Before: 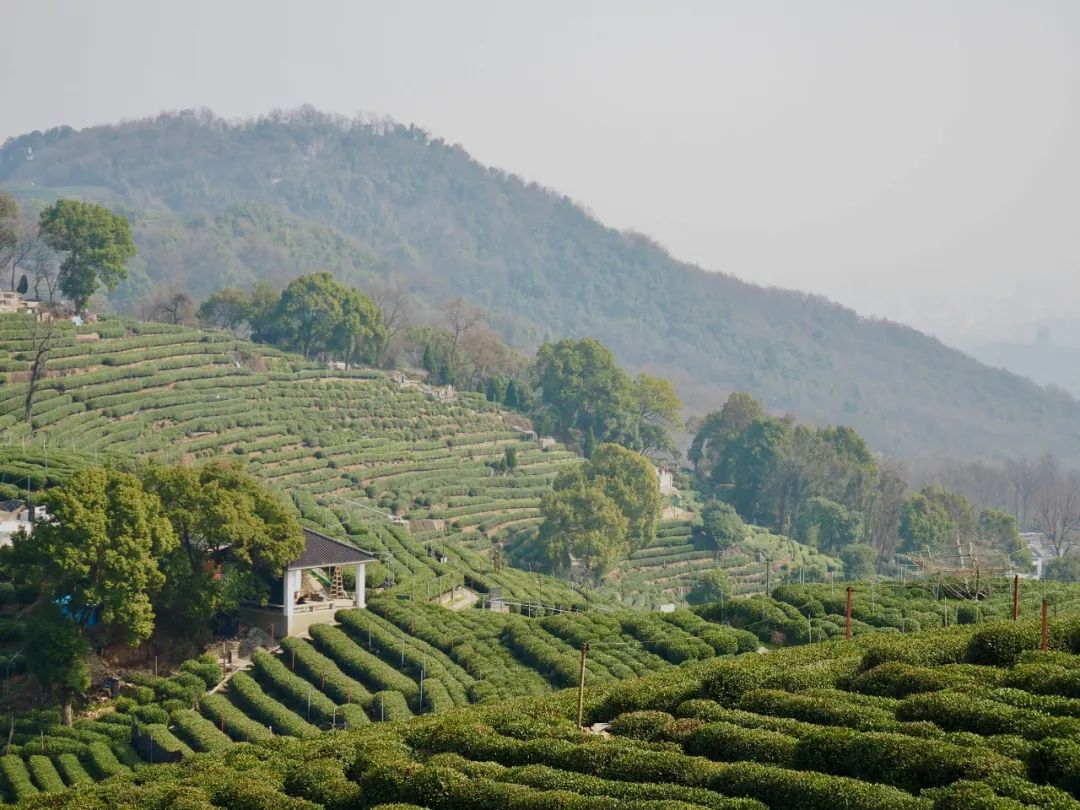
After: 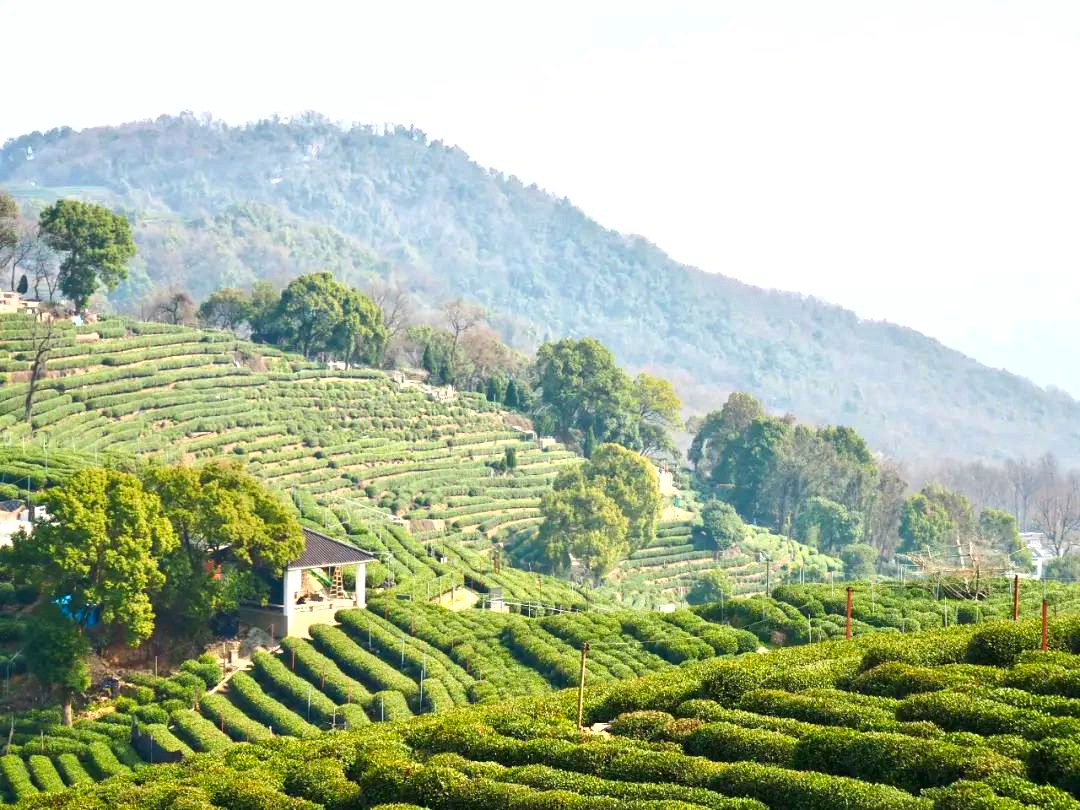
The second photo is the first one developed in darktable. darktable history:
exposure: black level correction 0, exposure 1.2 EV, compensate highlight preservation false
contrast brightness saturation: contrast 0.09, saturation 0.279
shadows and highlights: shadows 59.45, highlights color adjustment 0.488%, soften with gaussian
